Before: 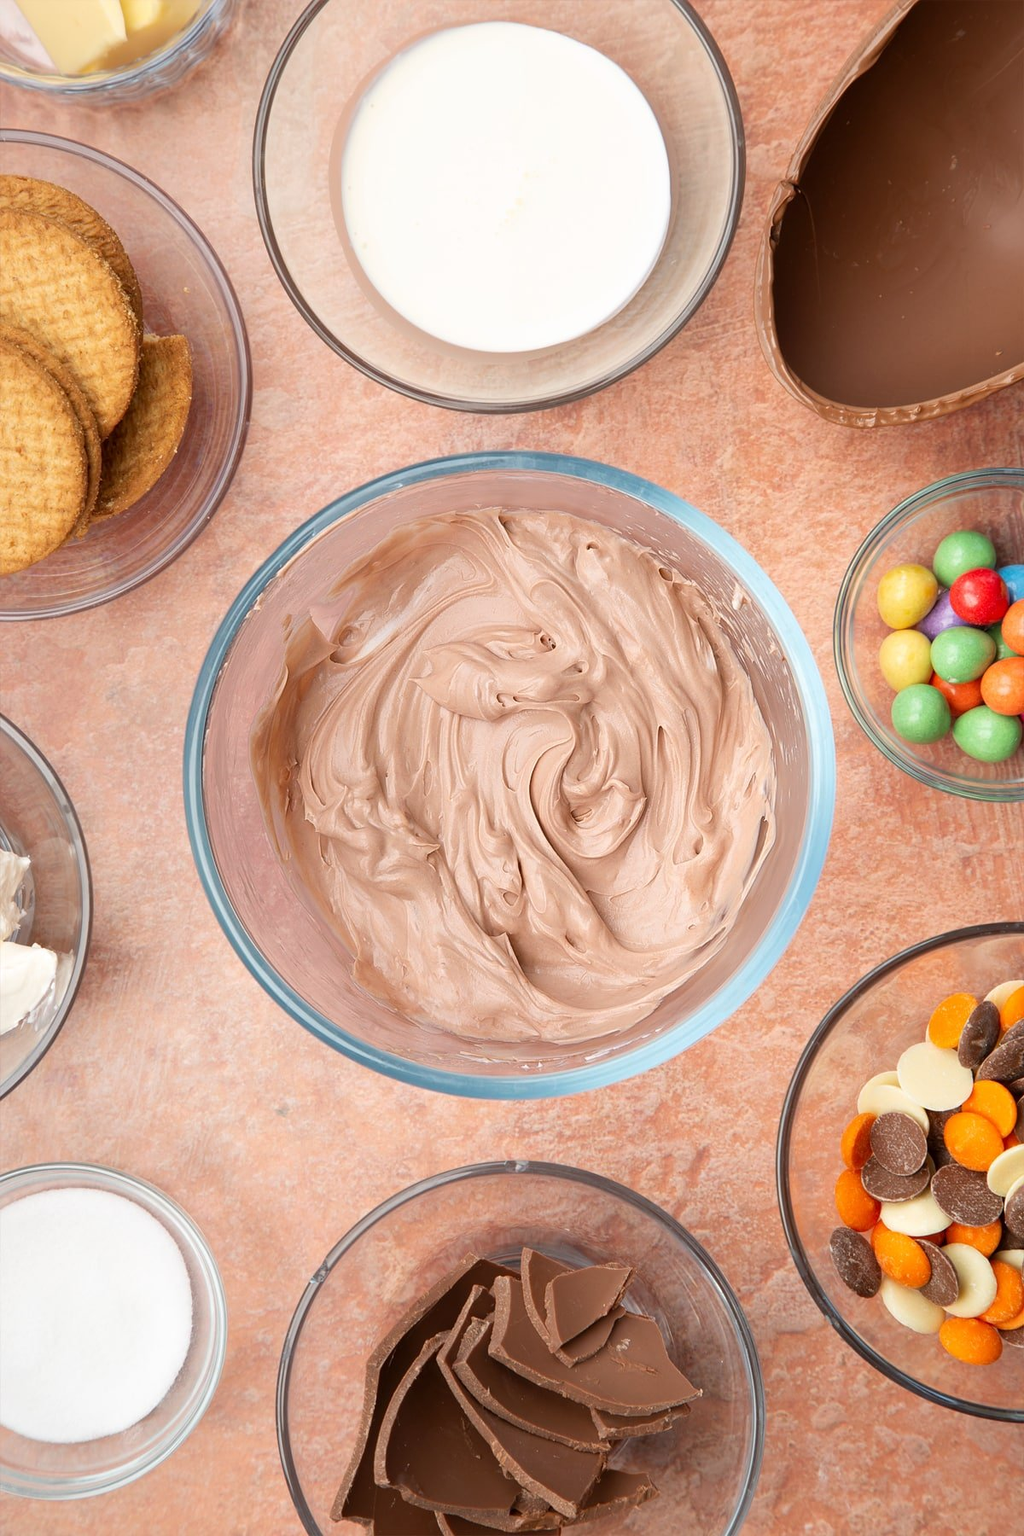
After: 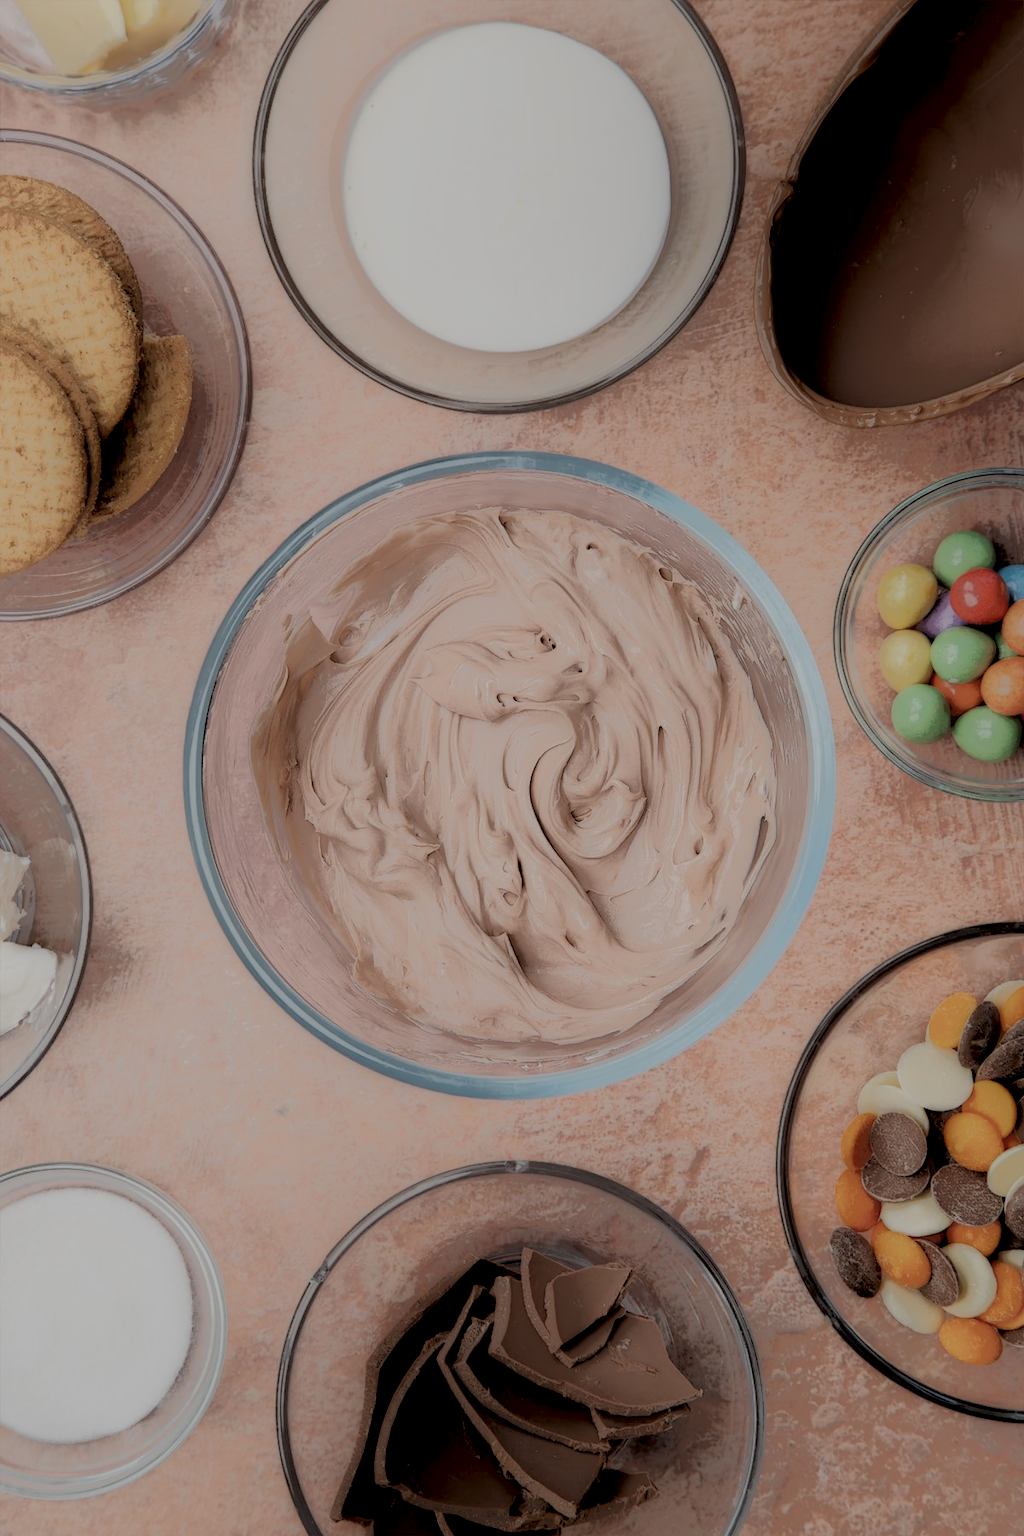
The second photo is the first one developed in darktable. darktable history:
contrast brightness saturation: contrast -0.245, saturation -0.434
filmic rgb: black relative exposure -3.3 EV, white relative exposure 3.46 EV, hardness 2.36, contrast 1.102, color science v6 (2022)
local contrast: highlights 4%, shadows 199%, detail 164%, midtone range 0.002
